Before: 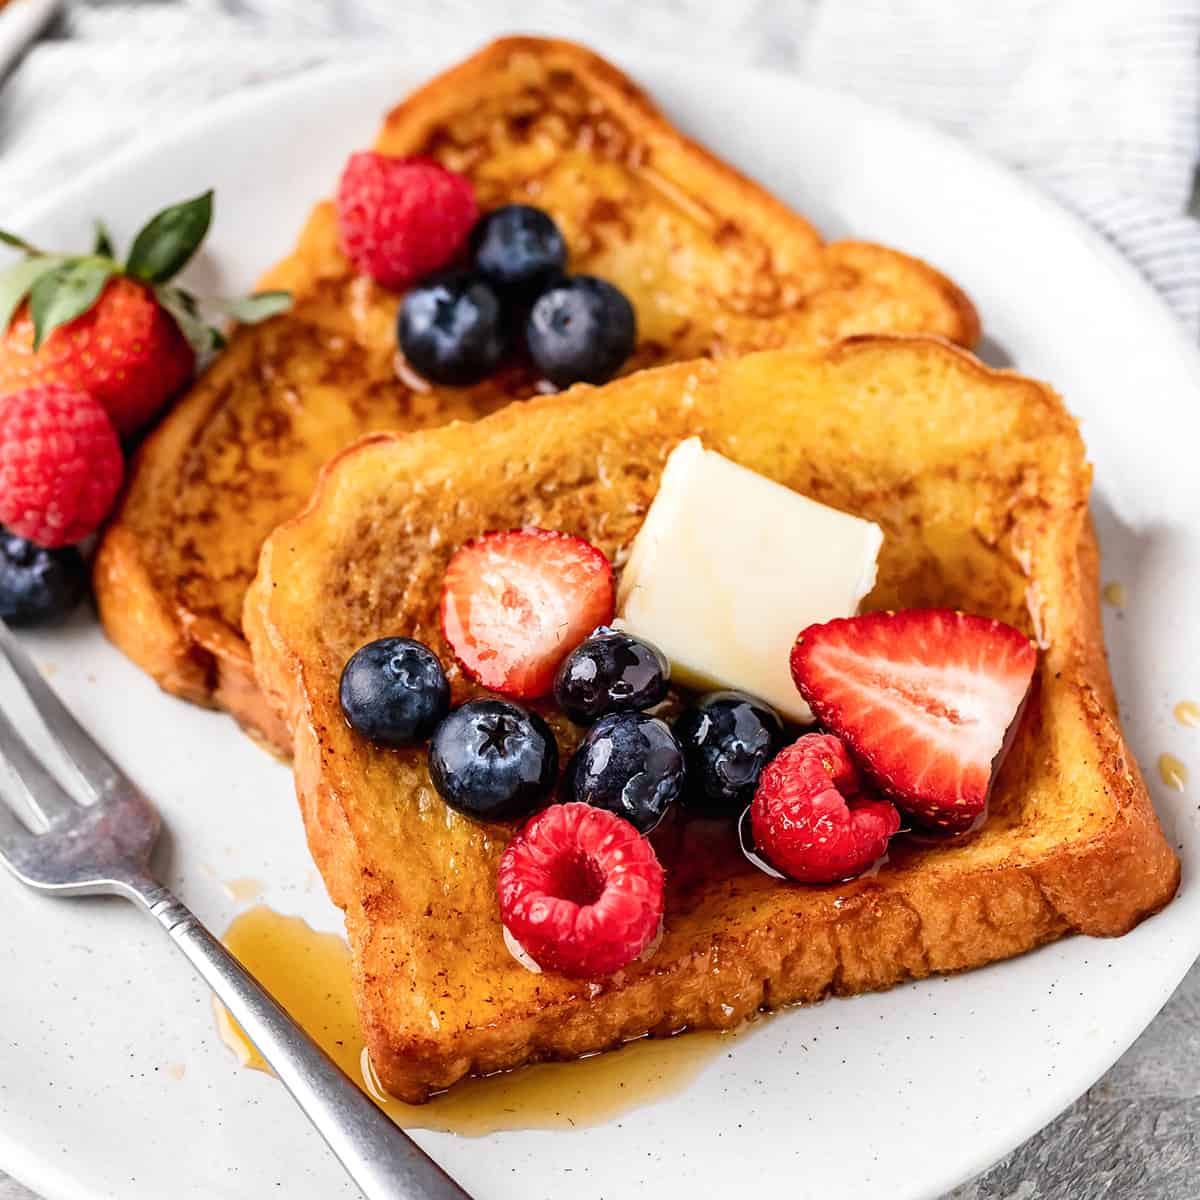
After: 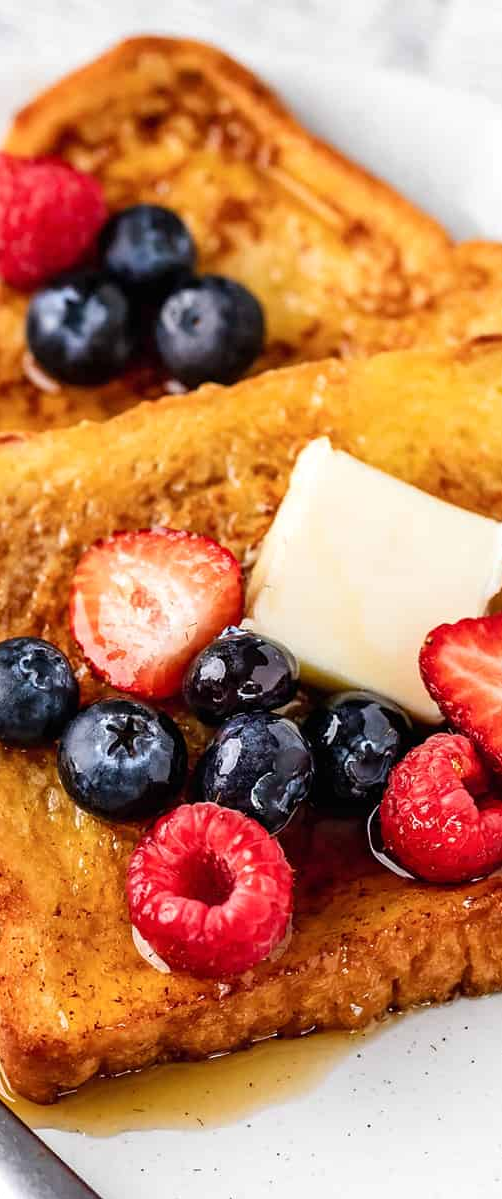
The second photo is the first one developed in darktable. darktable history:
levels: levels [0, 0.498, 0.996]
crop: left 30.983%, right 27.115%
